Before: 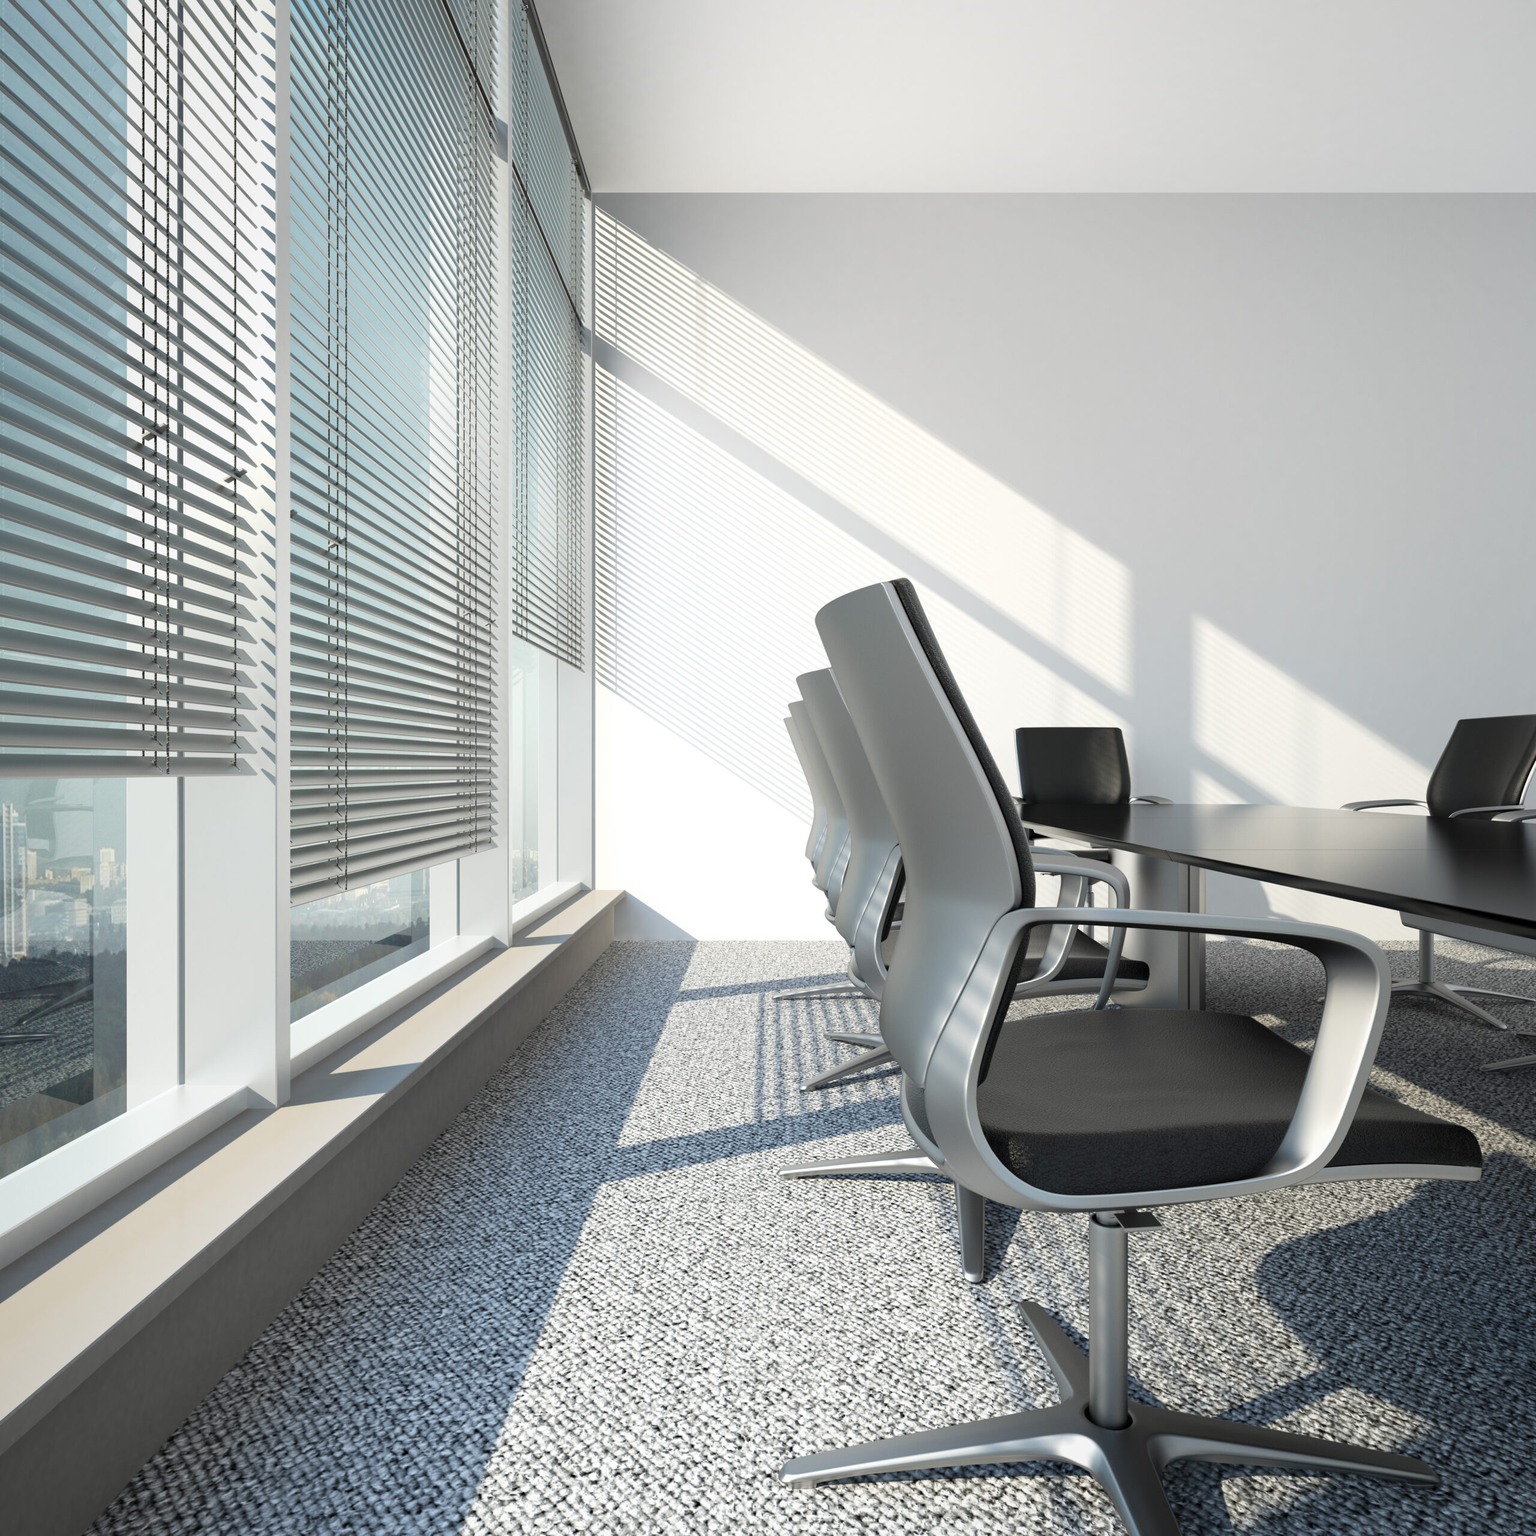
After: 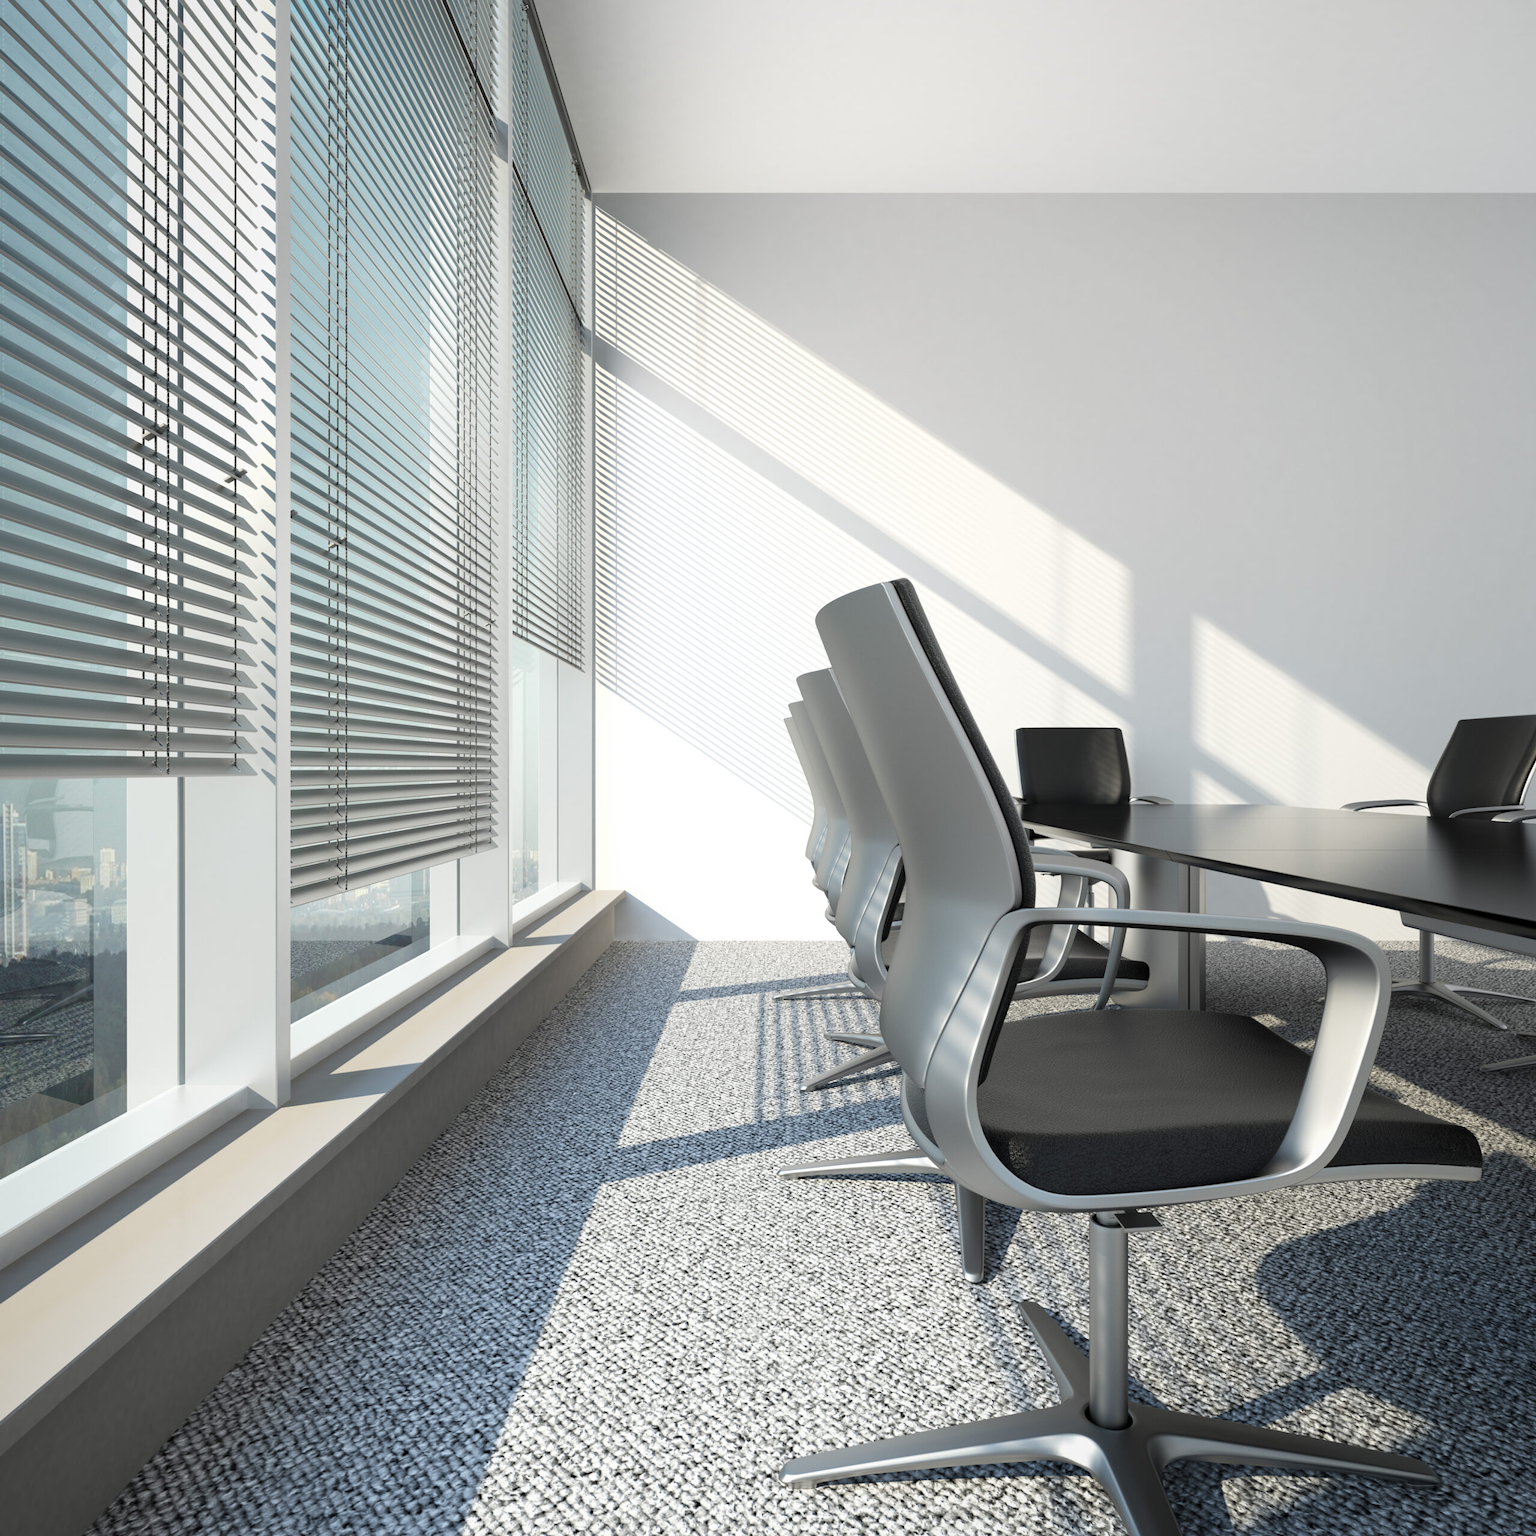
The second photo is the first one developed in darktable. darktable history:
color correction: highlights b* 0.004
